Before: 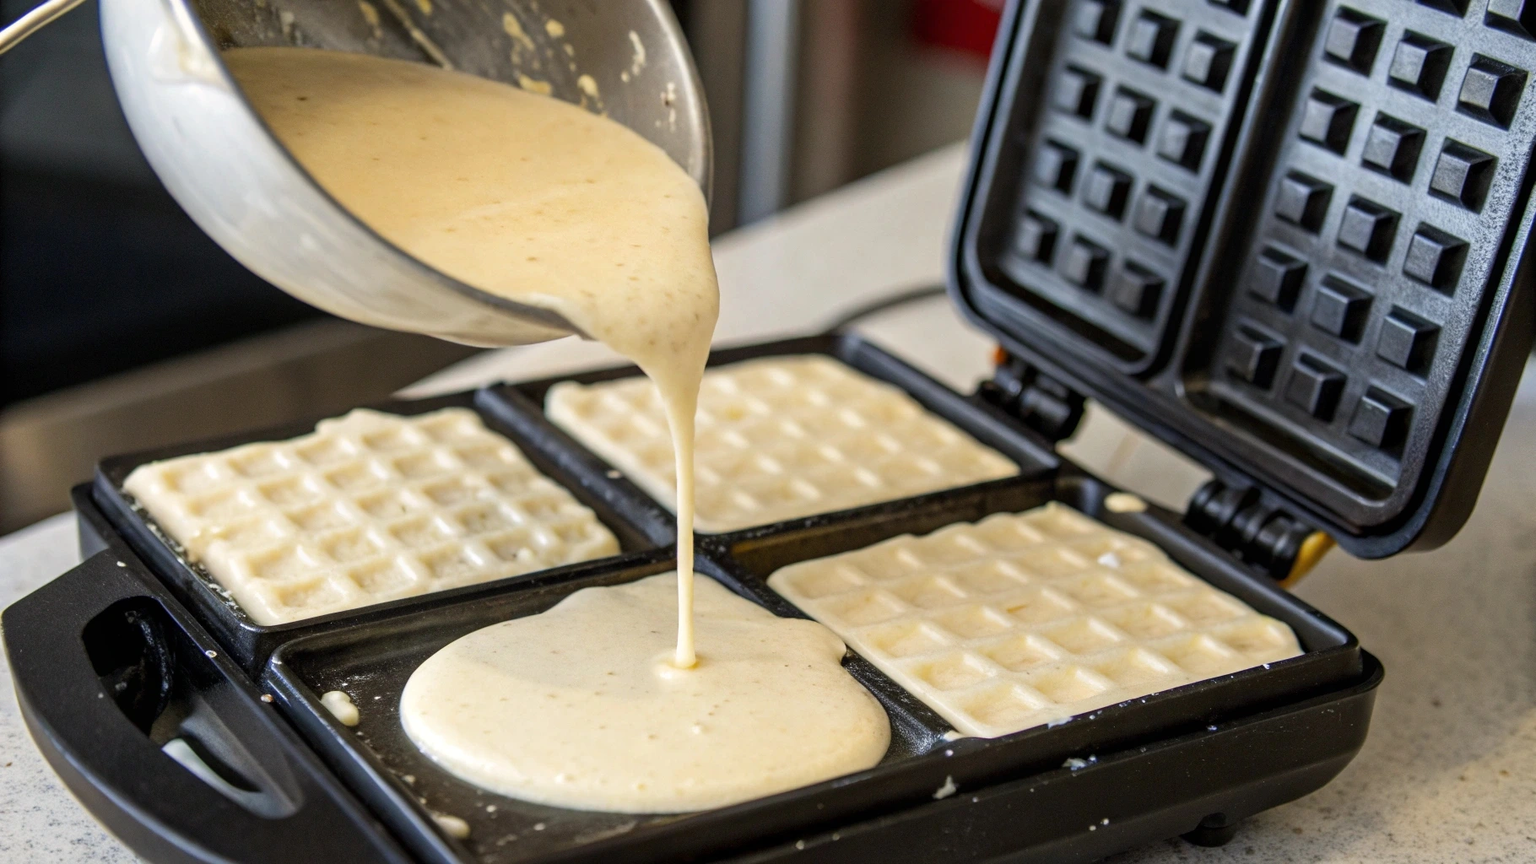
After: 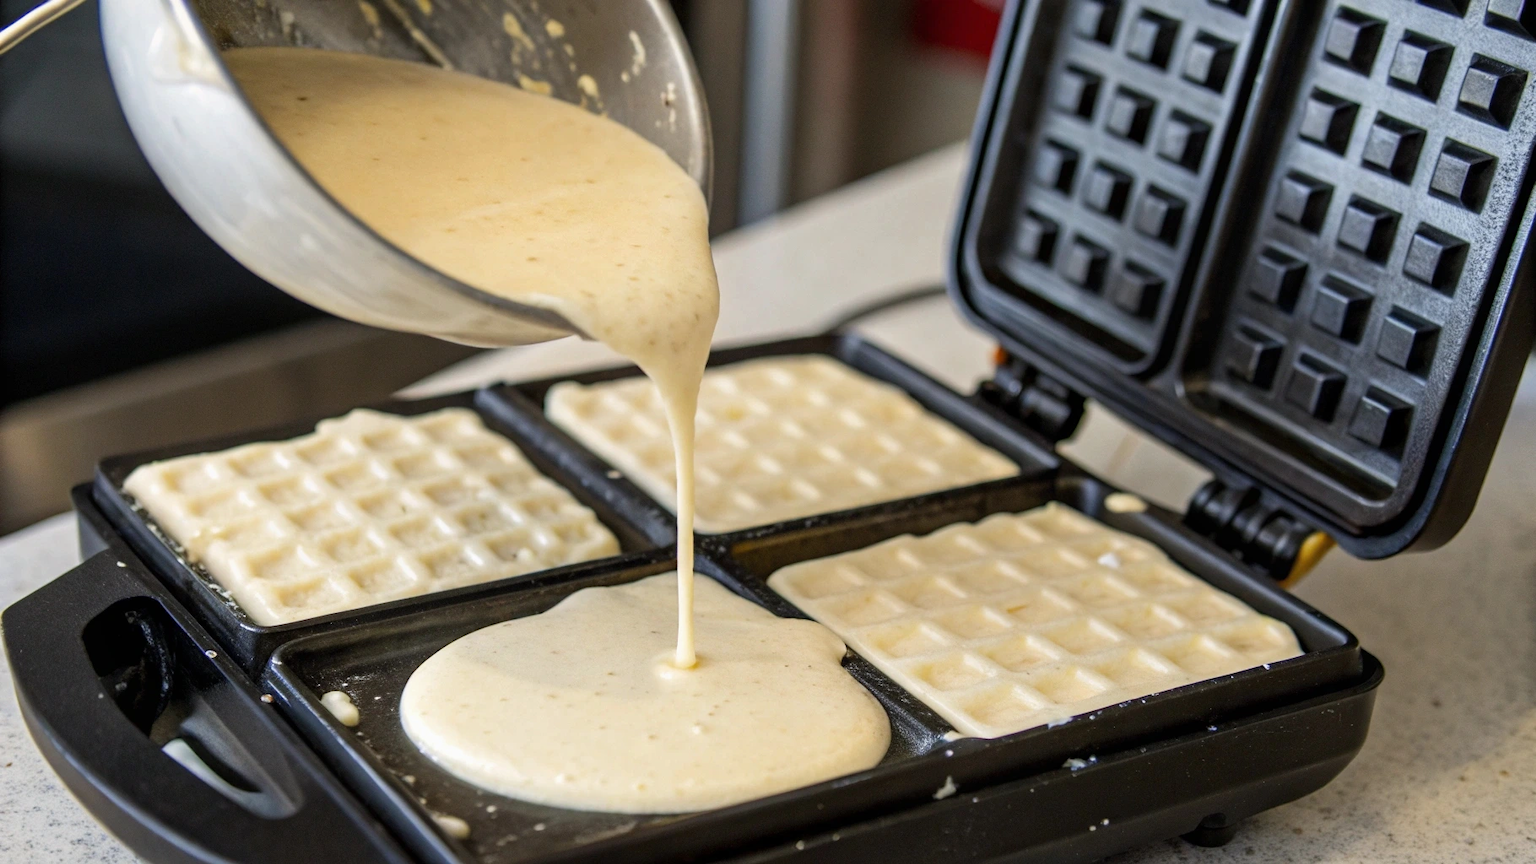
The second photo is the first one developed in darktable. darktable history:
color correction: highlights a* 0.045, highlights b* -0.596
exposure: exposure -0.046 EV, compensate exposure bias true, compensate highlight preservation false
